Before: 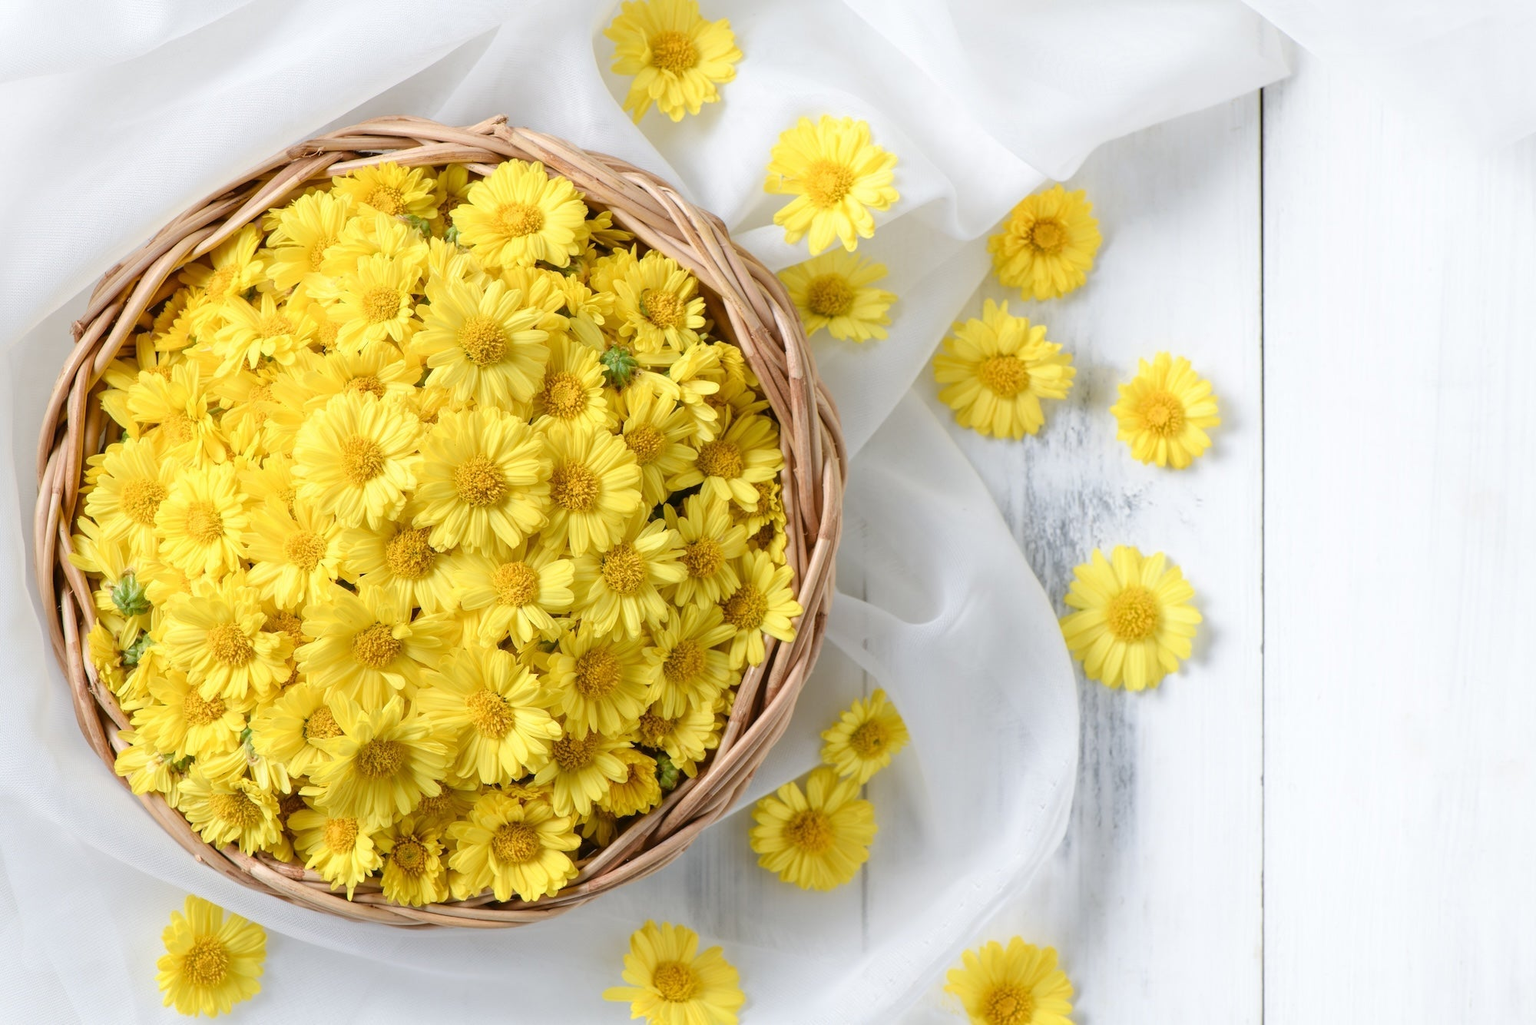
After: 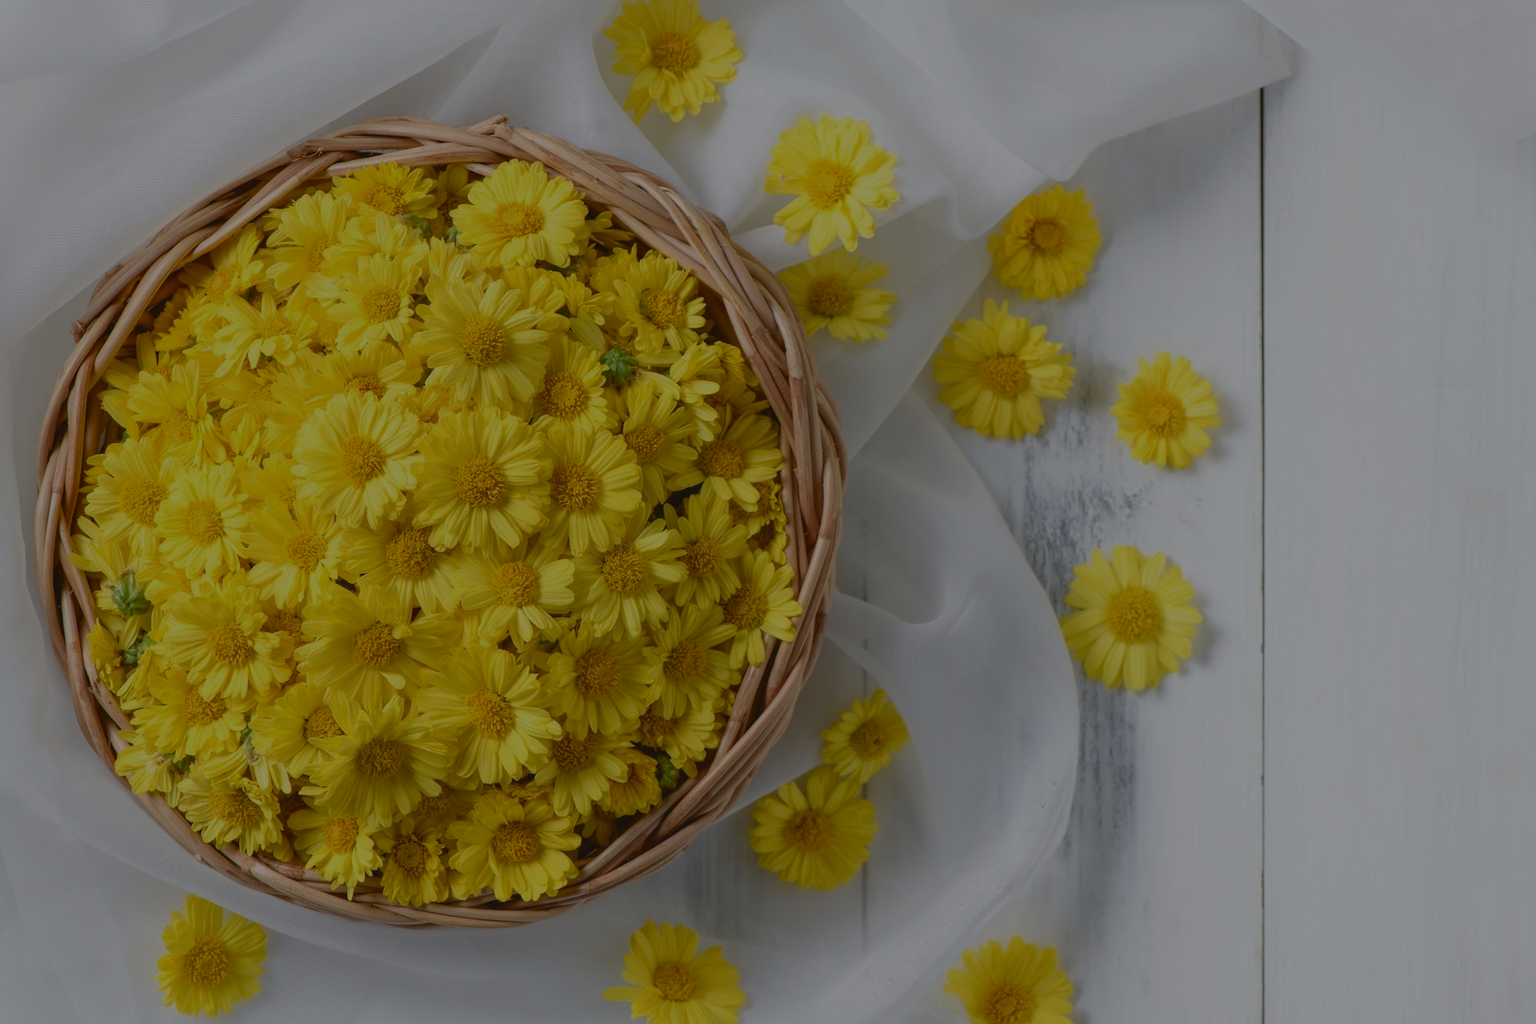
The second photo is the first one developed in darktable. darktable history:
contrast brightness saturation: contrast -0.19, brightness -0.19, saturation -0.04
exposure: exposure -0.5 EV
